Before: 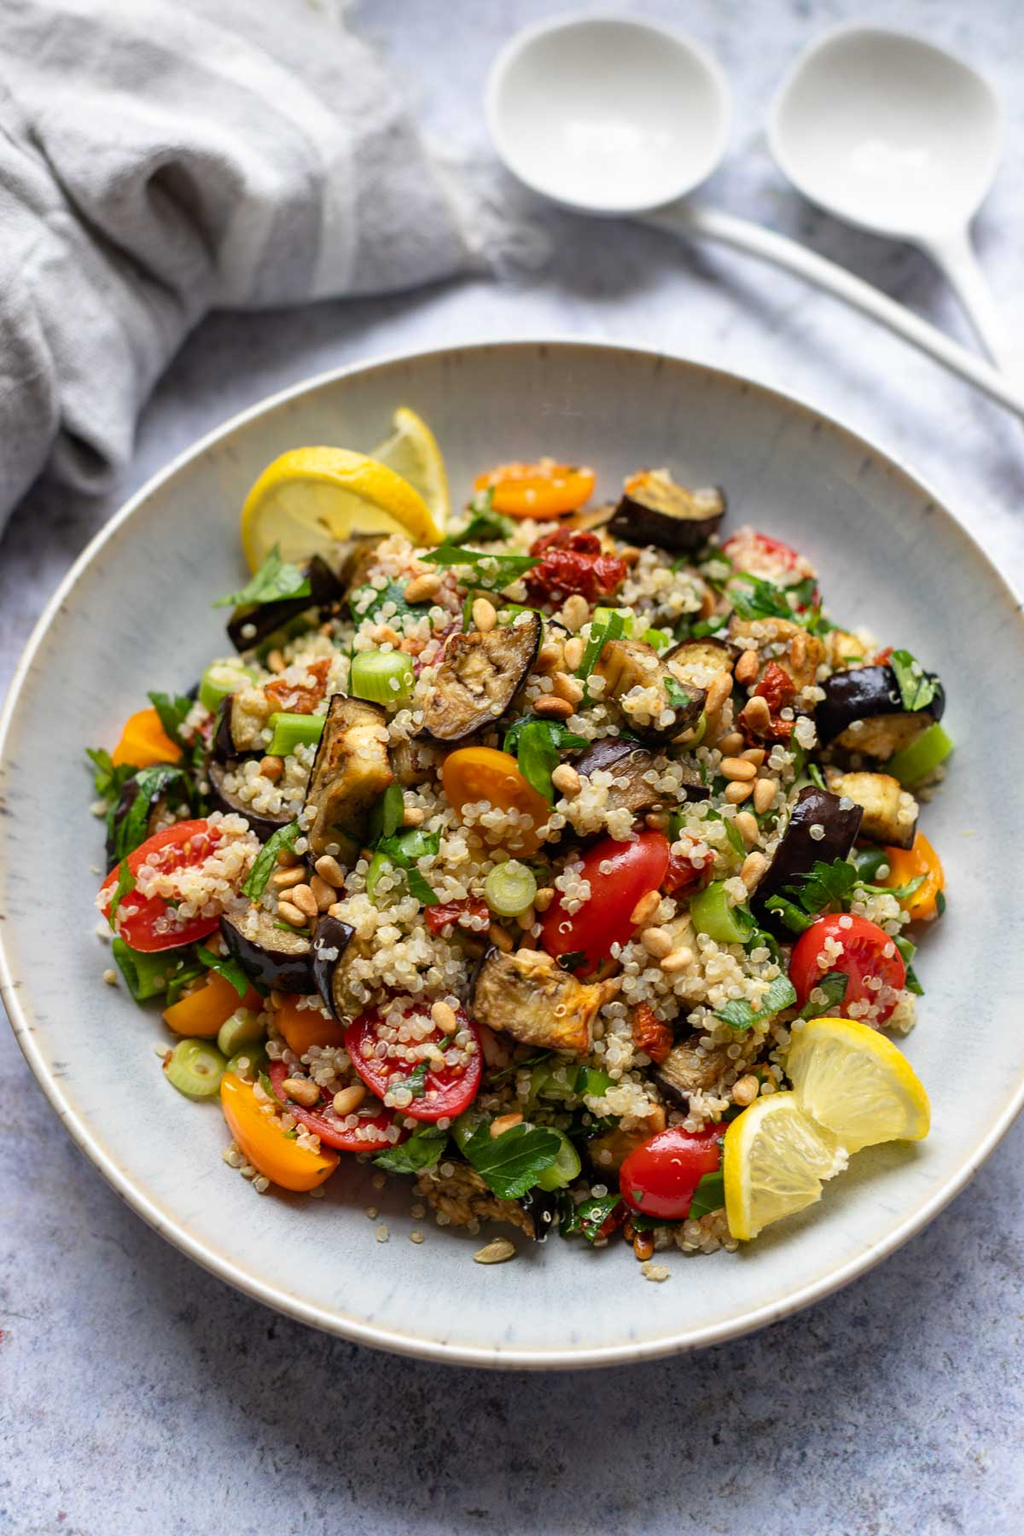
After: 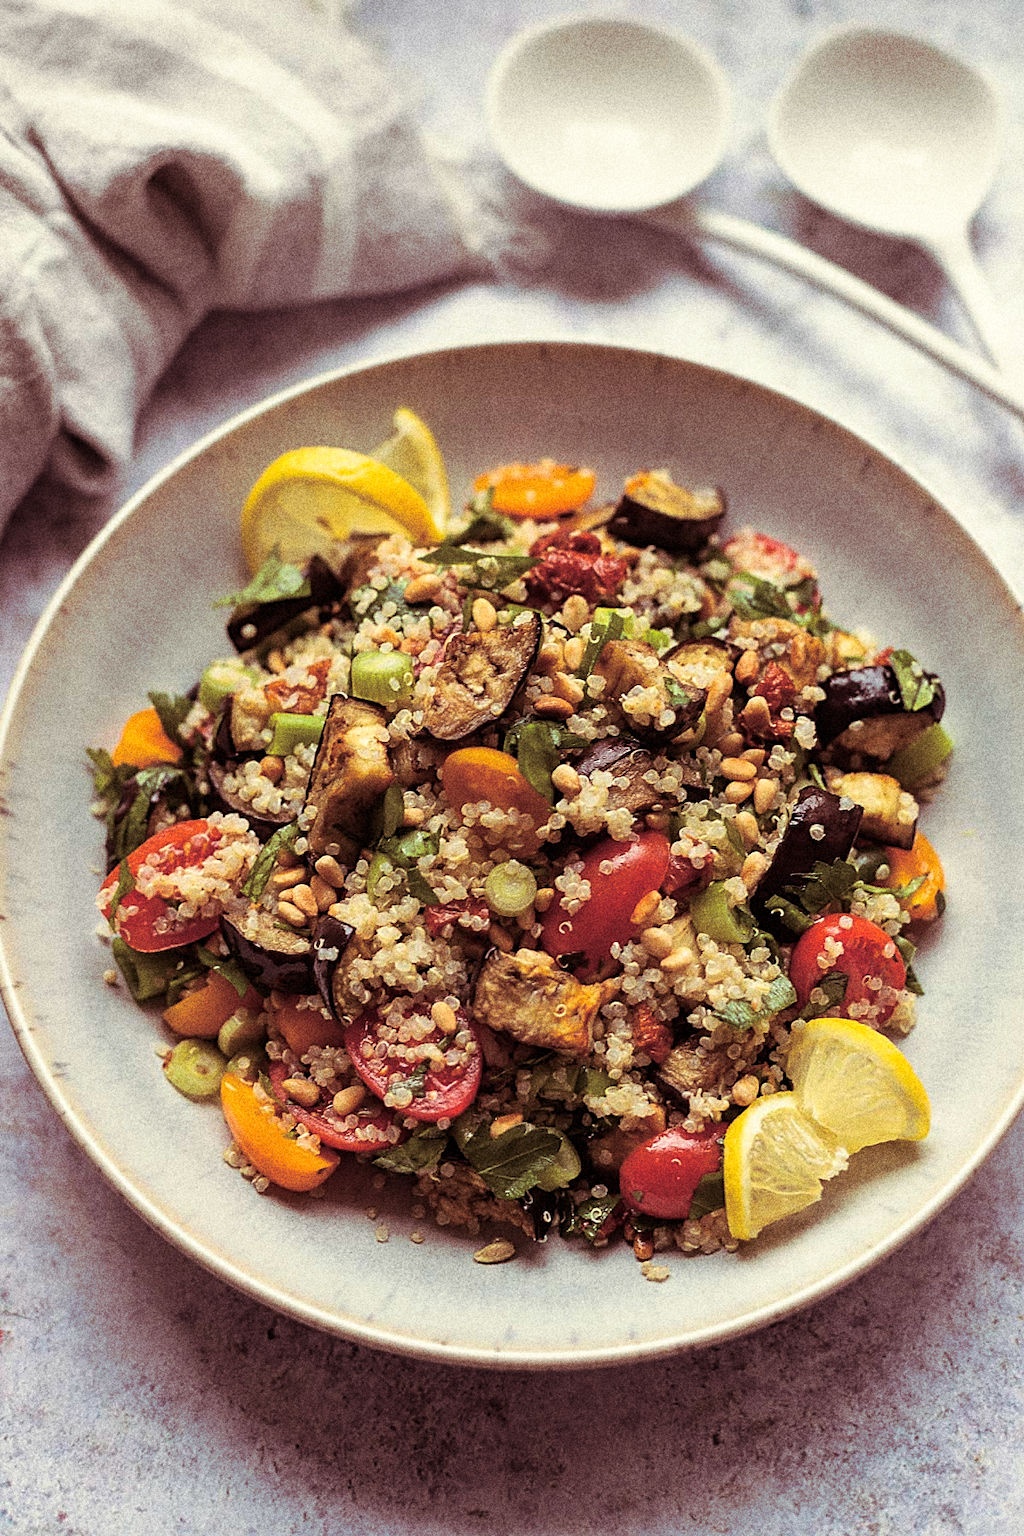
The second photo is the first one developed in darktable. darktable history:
sharpen: on, module defaults
grain: coarseness 14.49 ISO, strength 48.04%, mid-tones bias 35%
white balance: red 1.029, blue 0.92
split-toning: shadows › hue 360°
